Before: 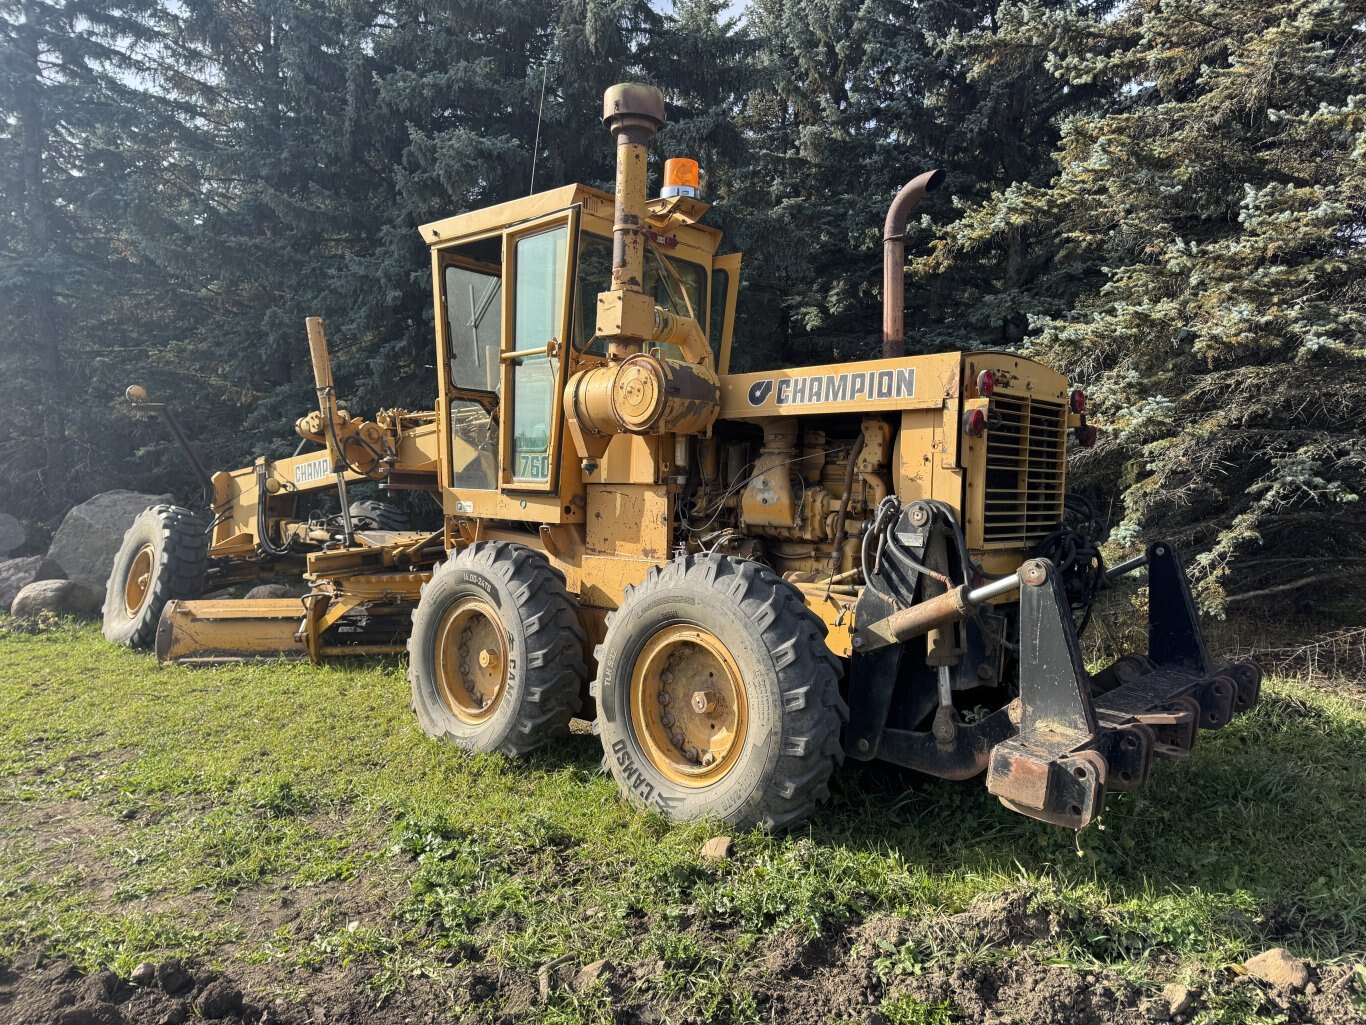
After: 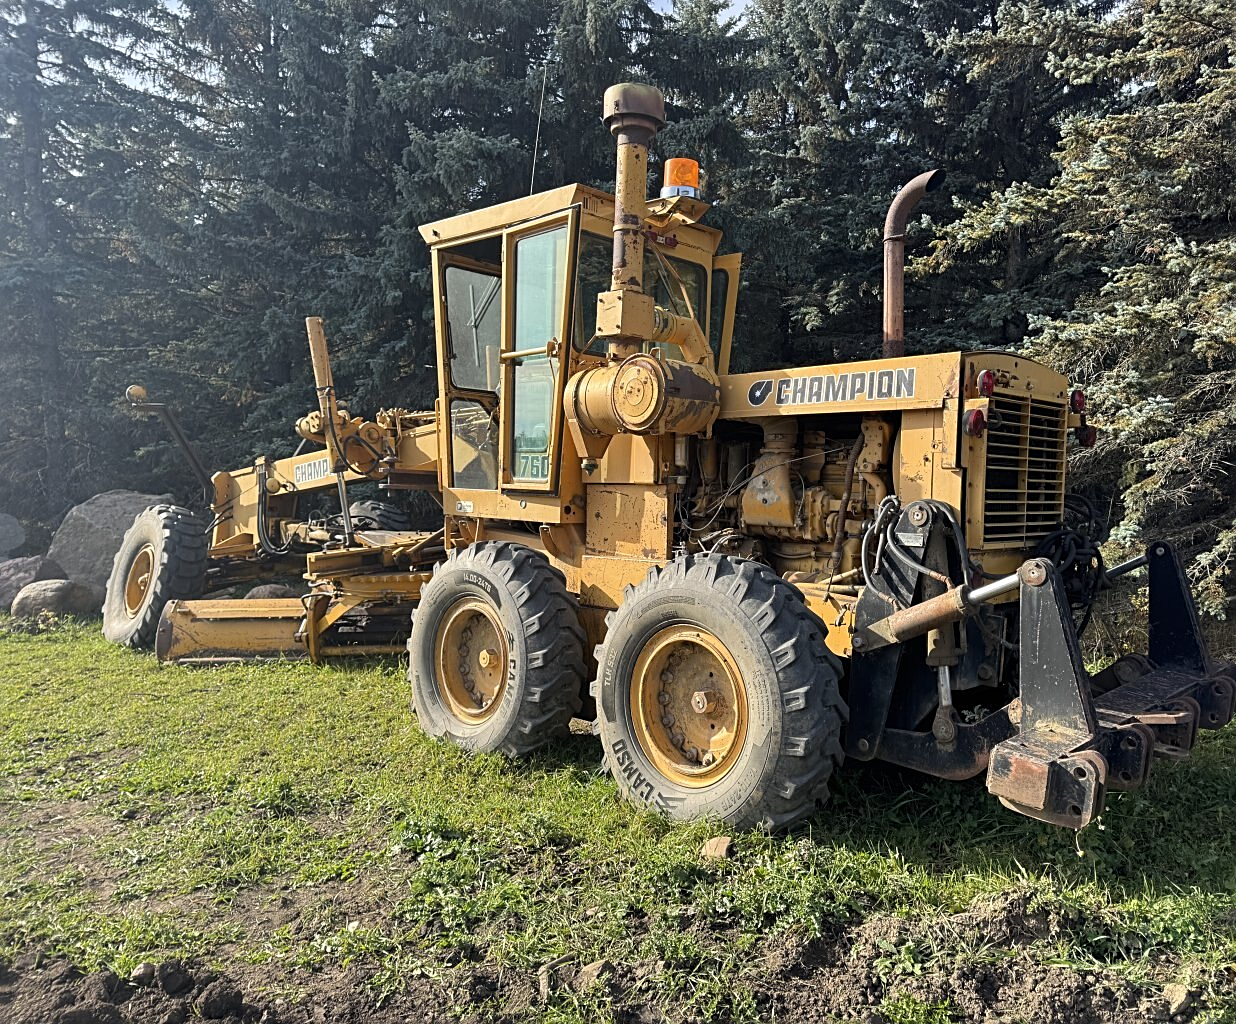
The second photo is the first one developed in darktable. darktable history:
tone equalizer: on, module defaults
crop: right 9.509%, bottom 0.031%
sharpen: on, module defaults
